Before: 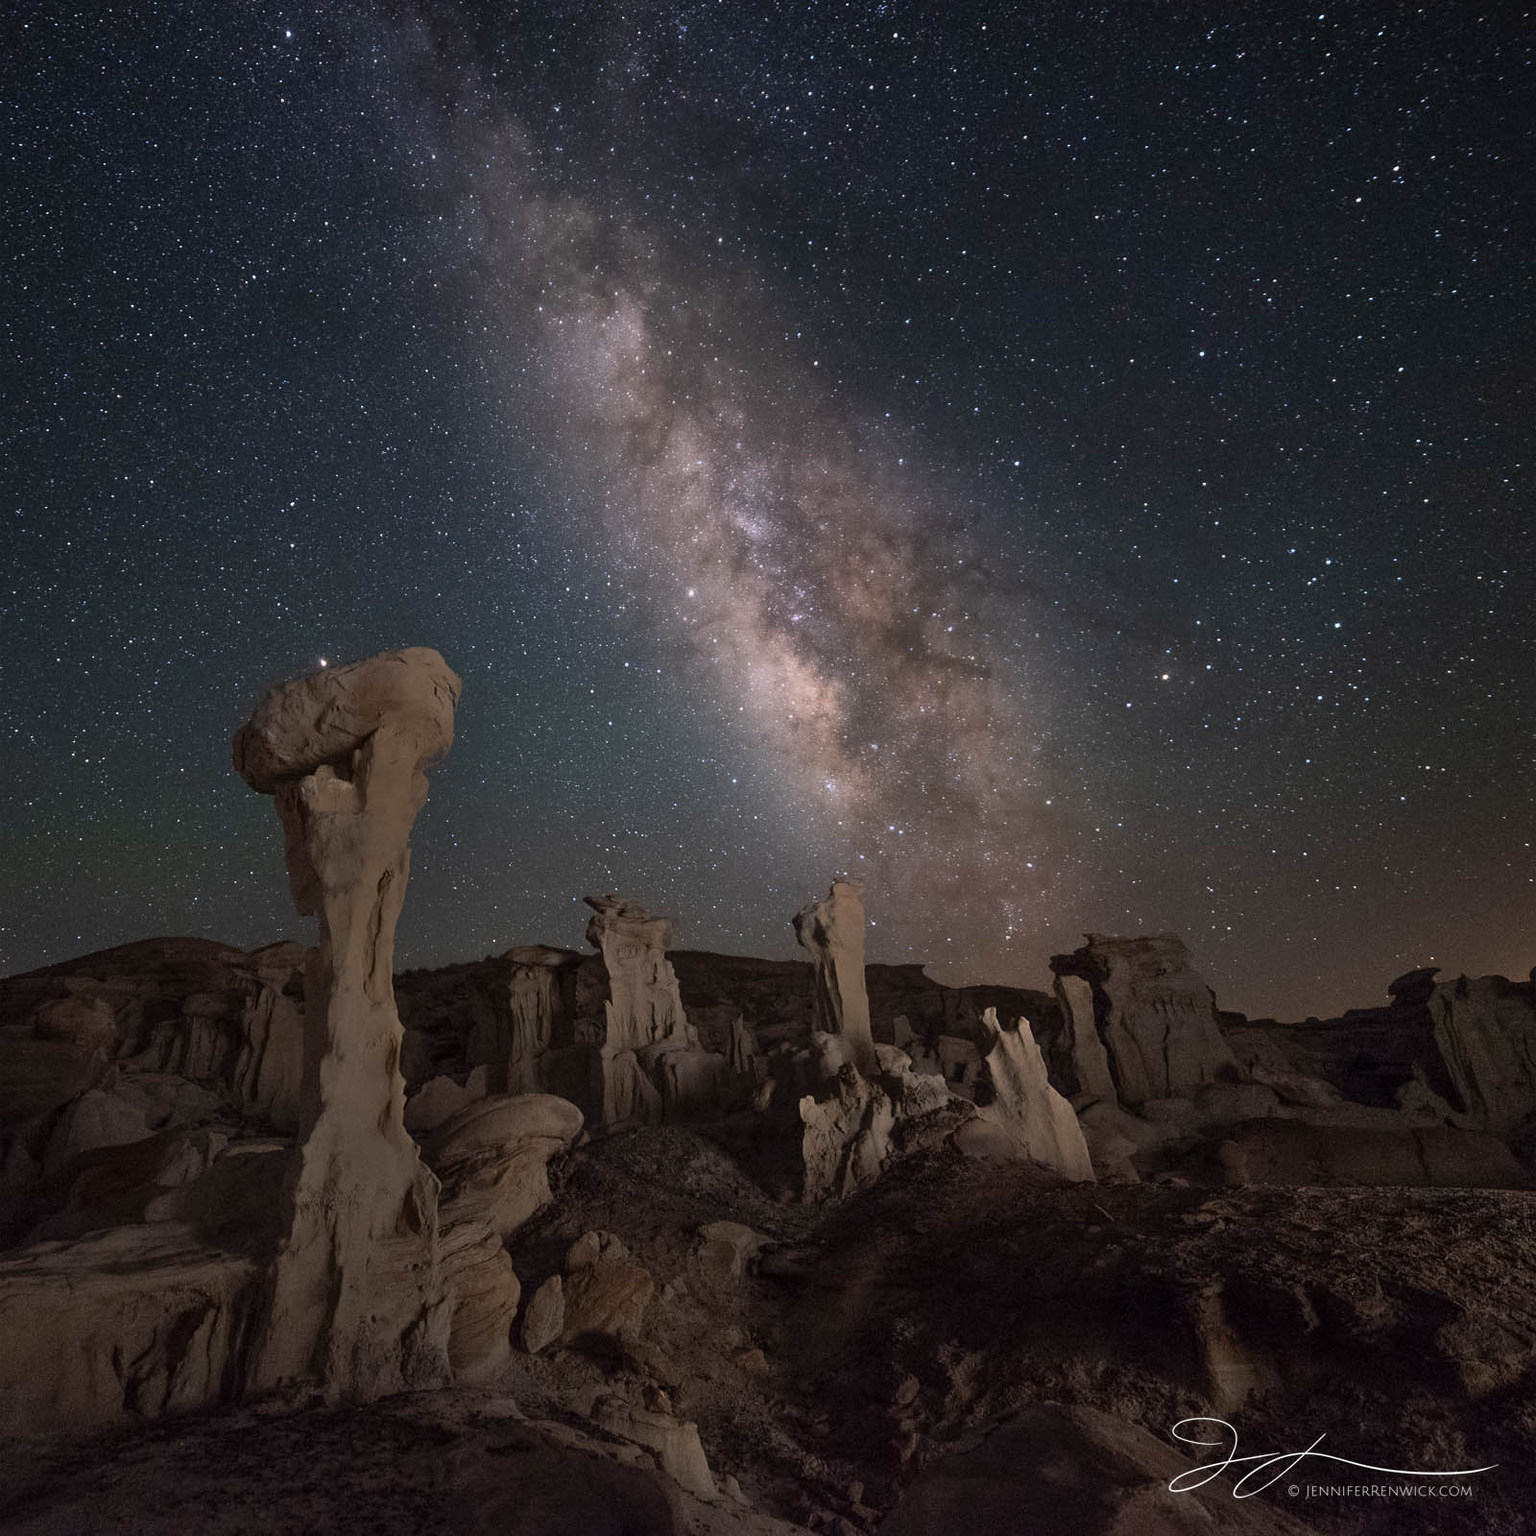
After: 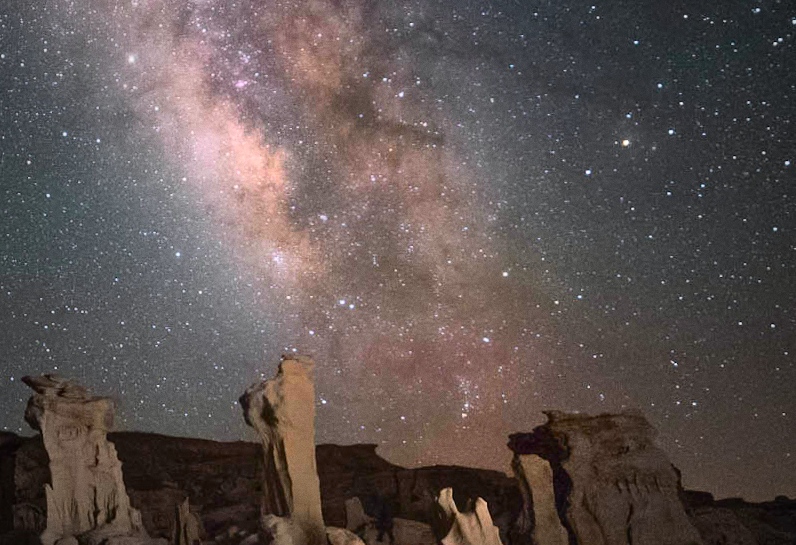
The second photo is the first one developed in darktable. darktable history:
rotate and perspective: rotation -0.45°, automatic cropping original format, crop left 0.008, crop right 0.992, crop top 0.012, crop bottom 0.988
exposure: black level correction 0, exposure 0.5 EV, compensate exposure bias true, compensate highlight preservation false
crop: left 36.607%, top 34.735%, right 13.146%, bottom 30.611%
tone curve: curves: ch0 [(0, 0.012) (0.052, 0.04) (0.107, 0.086) (0.269, 0.266) (0.471, 0.503) (0.731, 0.771) (0.921, 0.909) (0.999, 0.951)]; ch1 [(0, 0) (0.339, 0.298) (0.402, 0.363) (0.444, 0.415) (0.485, 0.469) (0.494, 0.493) (0.504, 0.501) (0.525, 0.534) (0.555, 0.593) (0.594, 0.648) (1, 1)]; ch2 [(0, 0) (0.48, 0.48) (0.504, 0.5) (0.535, 0.557) (0.581, 0.623) (0.649, 0.683) (0.824, 0.815) (1, 1)], color space Lab, independent channels, preserve colors none
grain: coarseness 0.09 ISO, strength 16.61%
vignetting: fall-off start 97%, fall-off radius 100%, width/height ratio 0.609, unbound false
